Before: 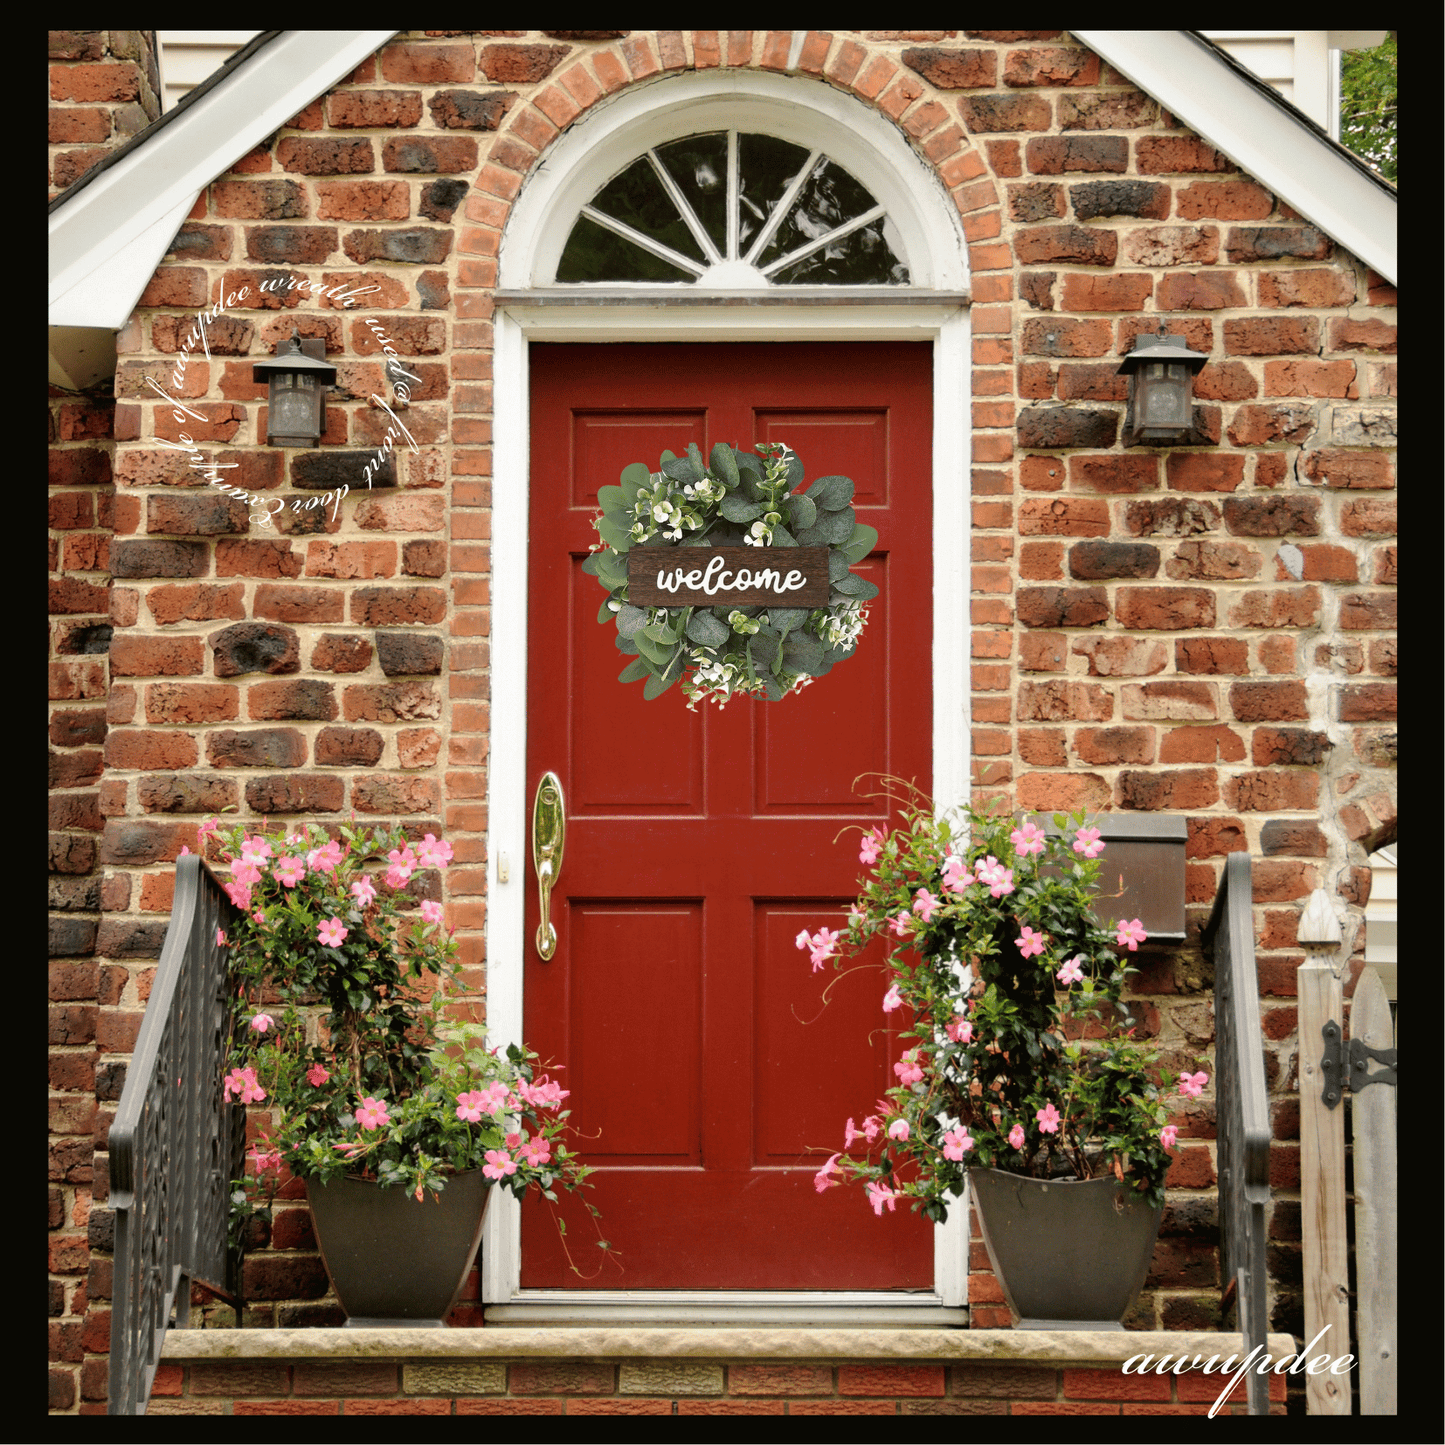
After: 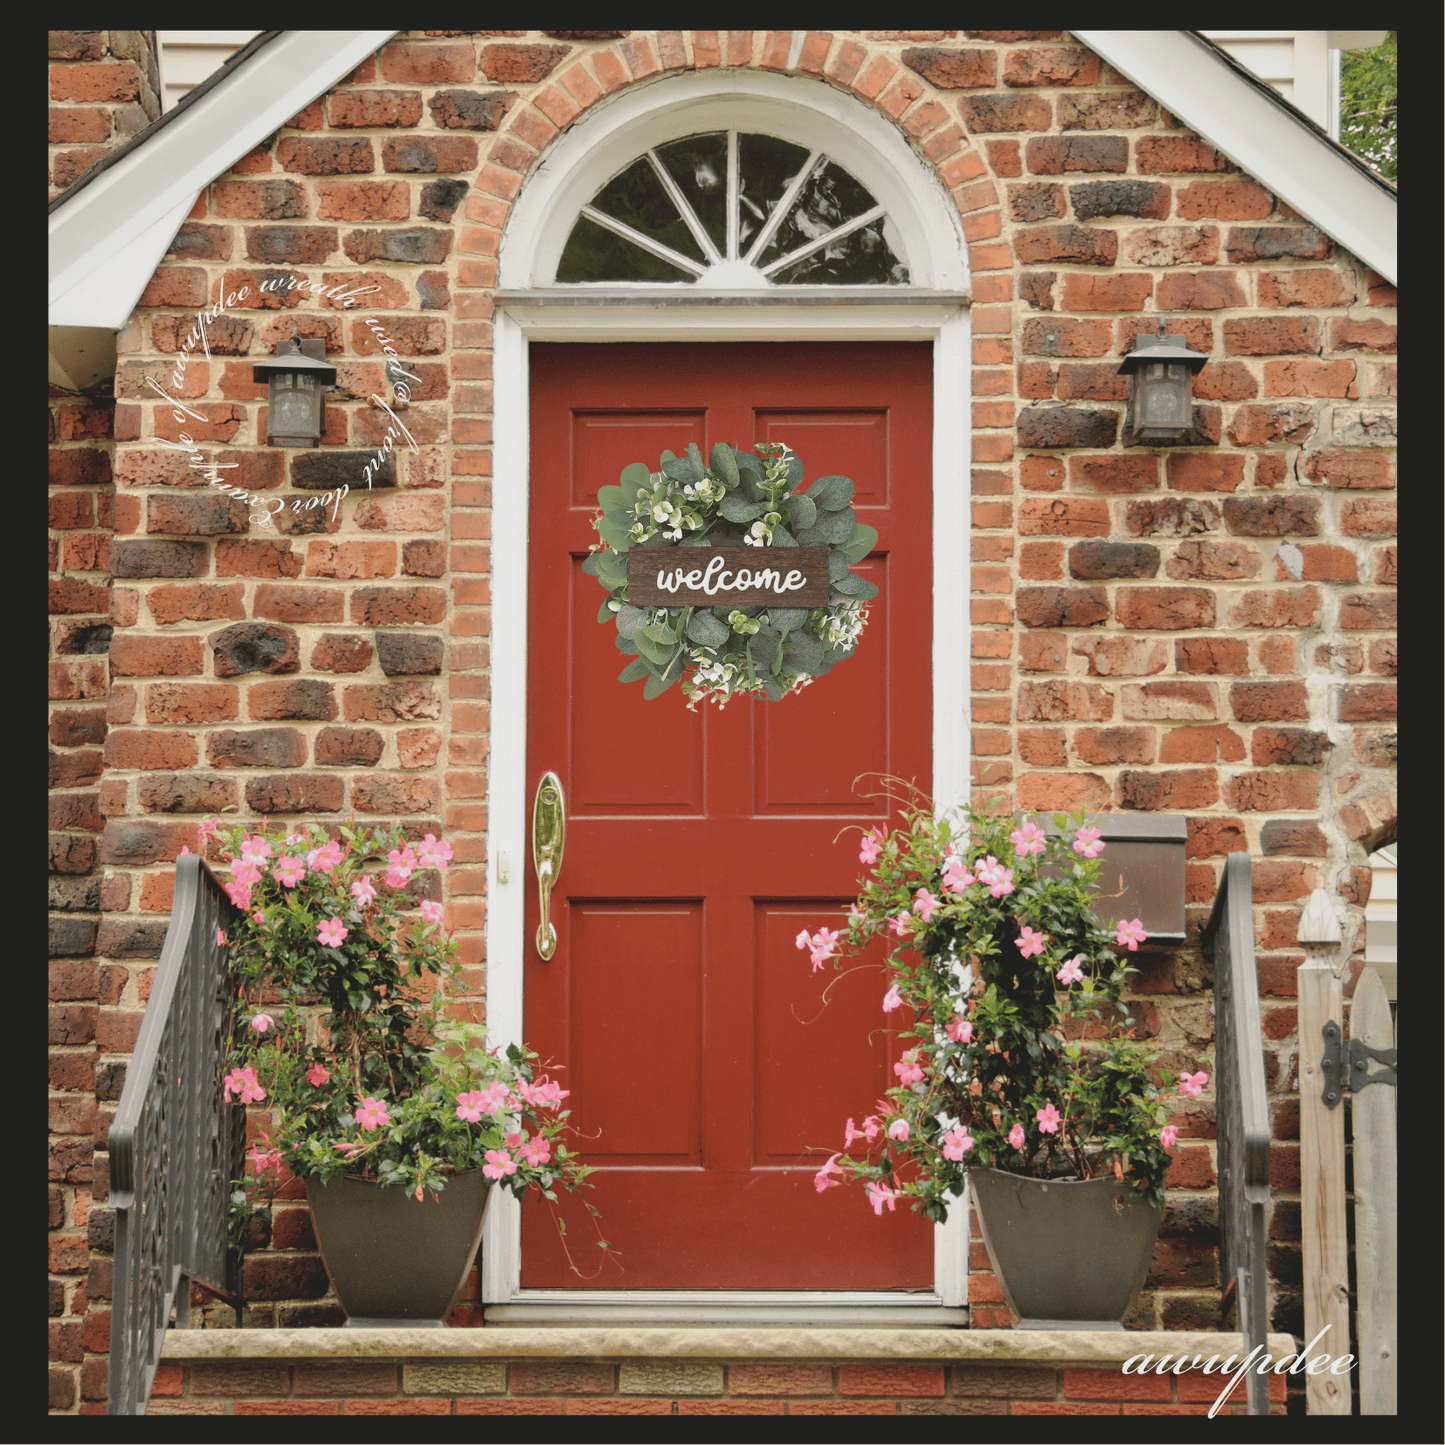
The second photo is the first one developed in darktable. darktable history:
contrast brightness saturation: contrast -0.156, brightness 0.055, saturation -0.117
